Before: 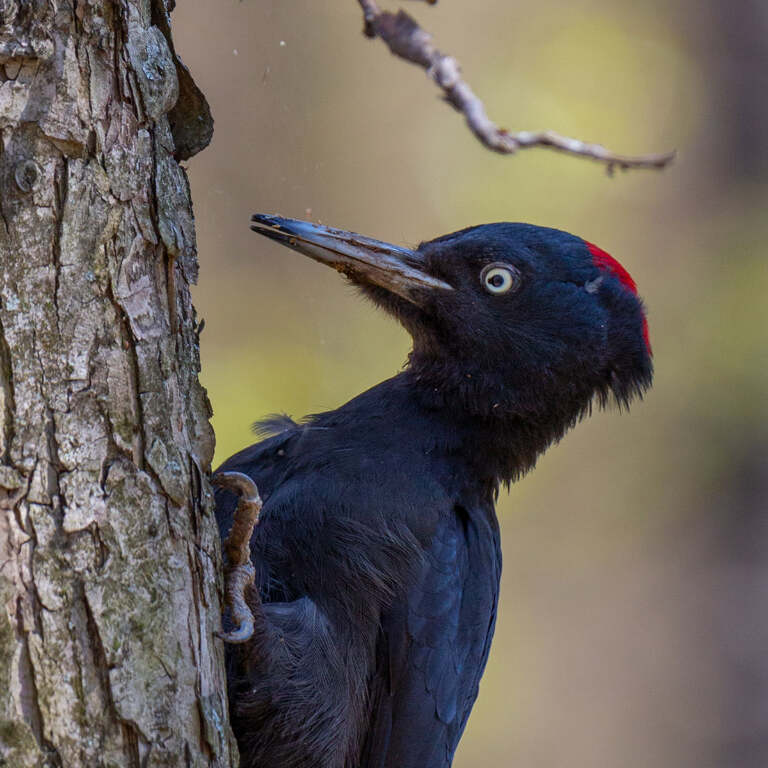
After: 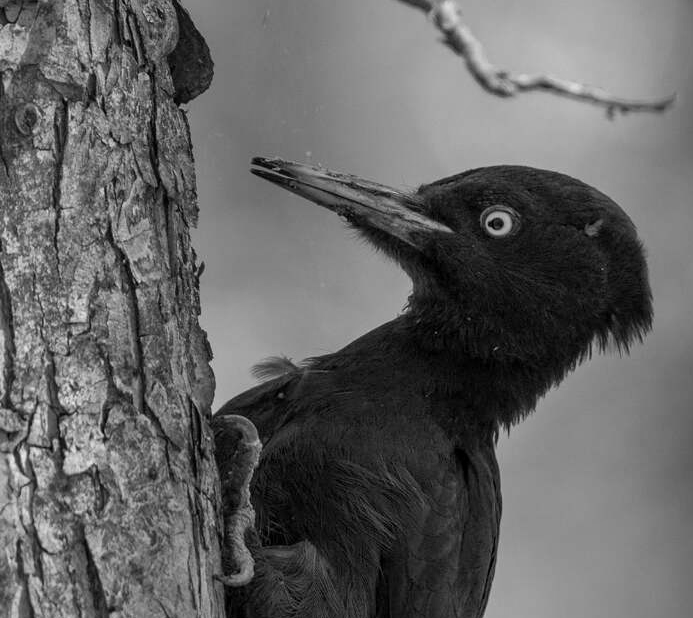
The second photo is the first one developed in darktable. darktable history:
shadows and highlights: shadows 20.55, highlights -20.99, soften with gaussian
monochrome: a -4.13, b 5.16, size 1
crop: top 7.49%, right 9.717%, bottom 11.943%
color balance rgb: perceptual saturation grading › global saturation 20%, perceptual saturation grading › highlights -25%, perceptual saturation grading › shadows 50.52%, global vibrance 40.24%
